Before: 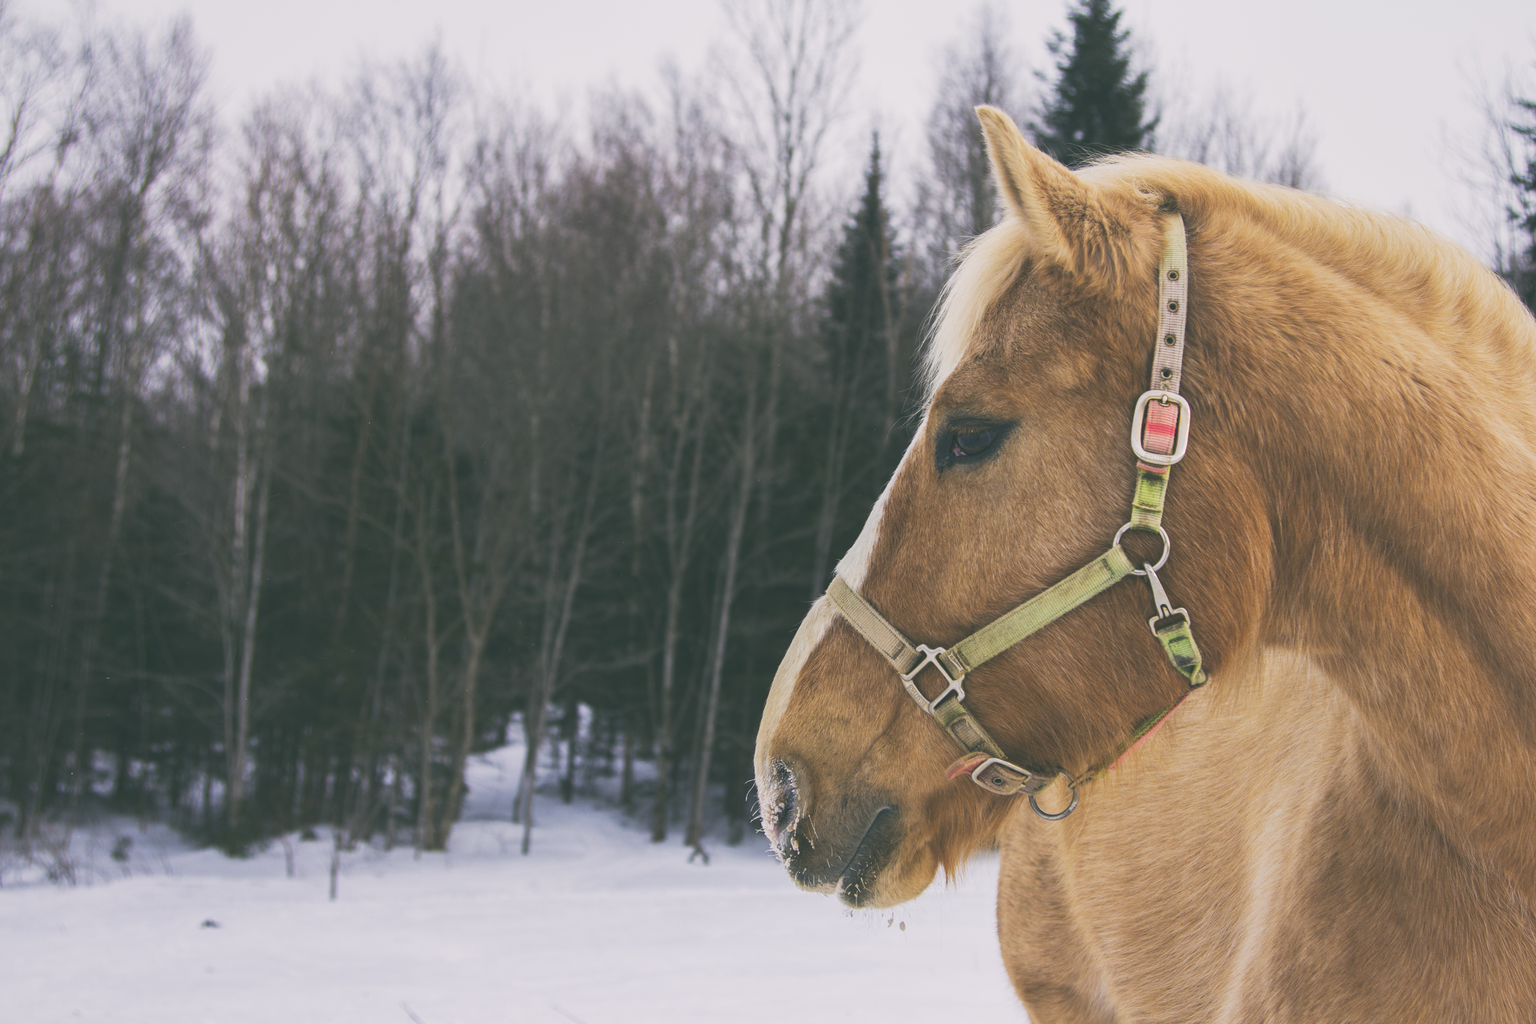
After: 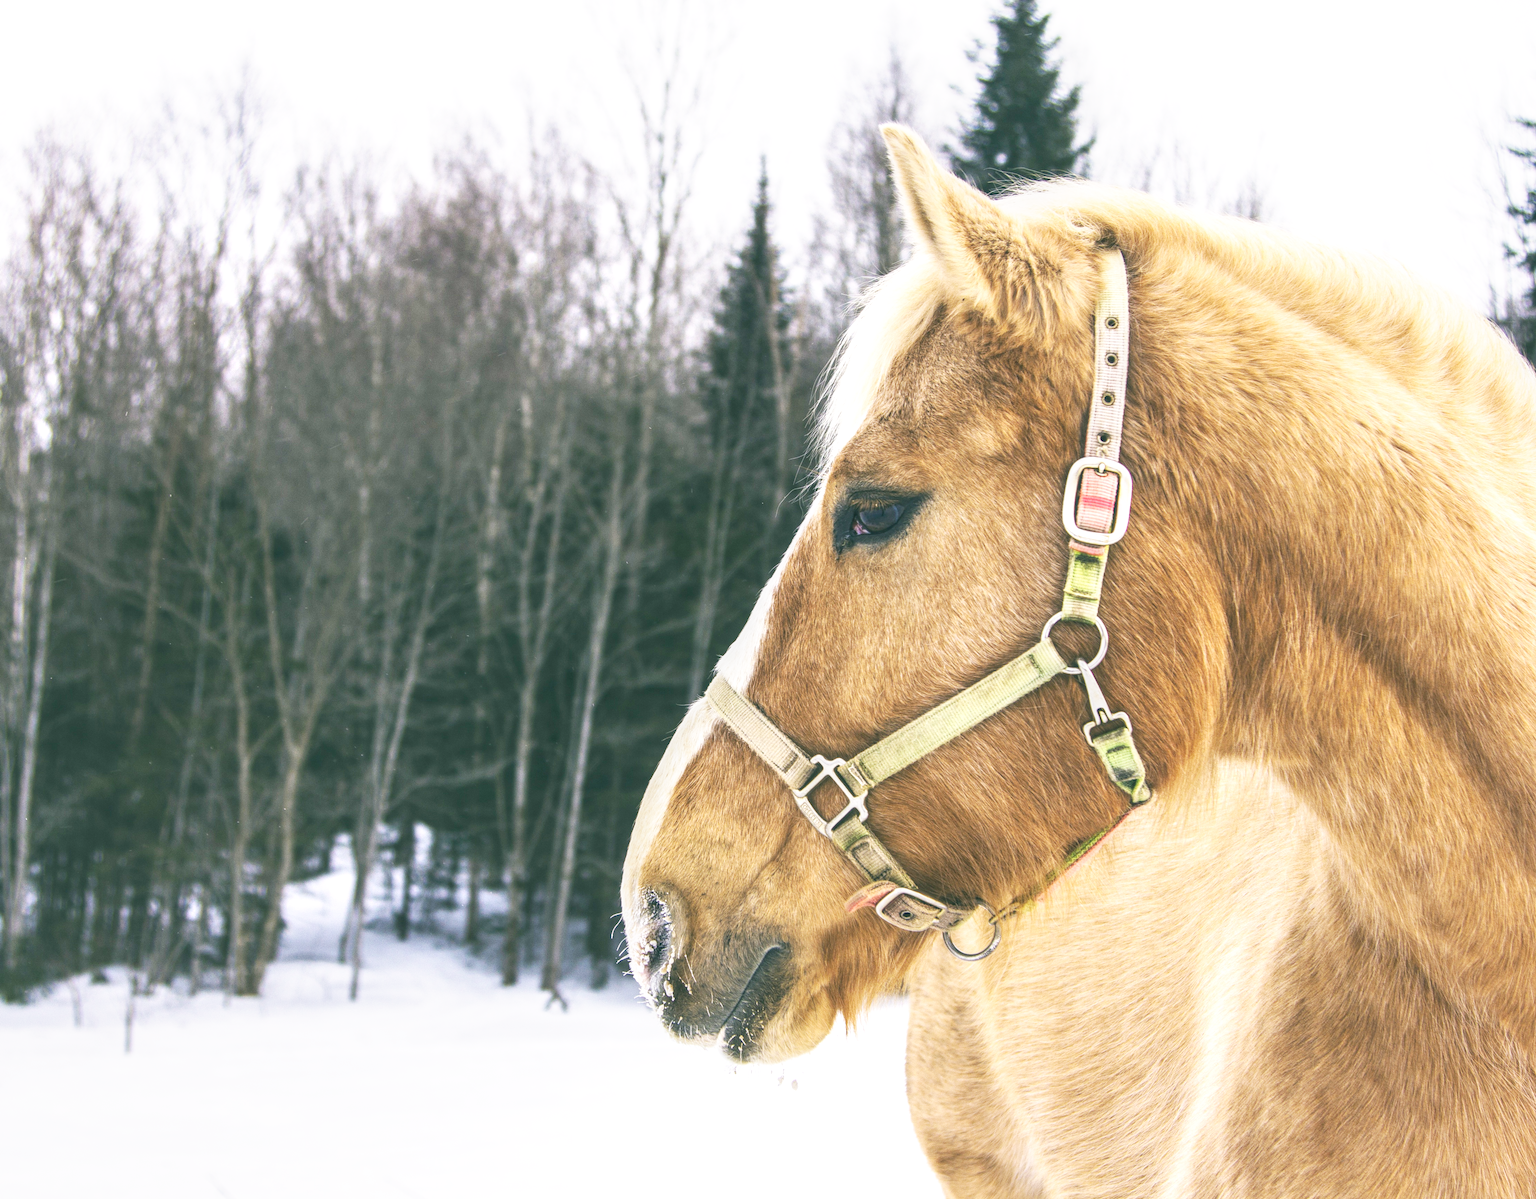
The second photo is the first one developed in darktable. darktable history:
local contrast: detail 130%
crop and rotate: left 14.584%
base curve: curves: ch0 [(0, 0) (0.007, 0.004) (0.027, 0.03) (0.046, 0.07) (0.207, 0.54) (0.442, 0.872) (0.673, 0.972) (1, 1)], preserve colors none
